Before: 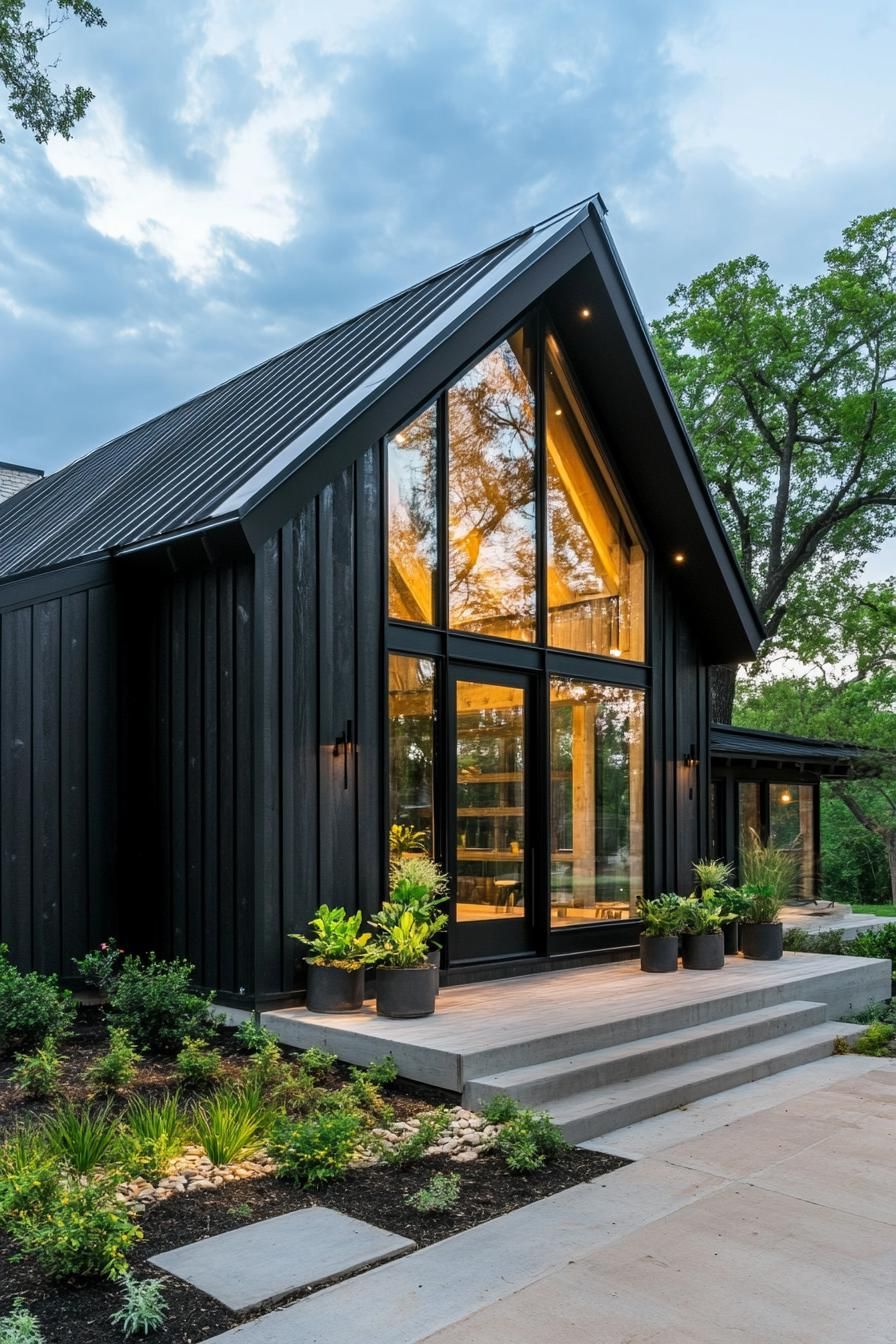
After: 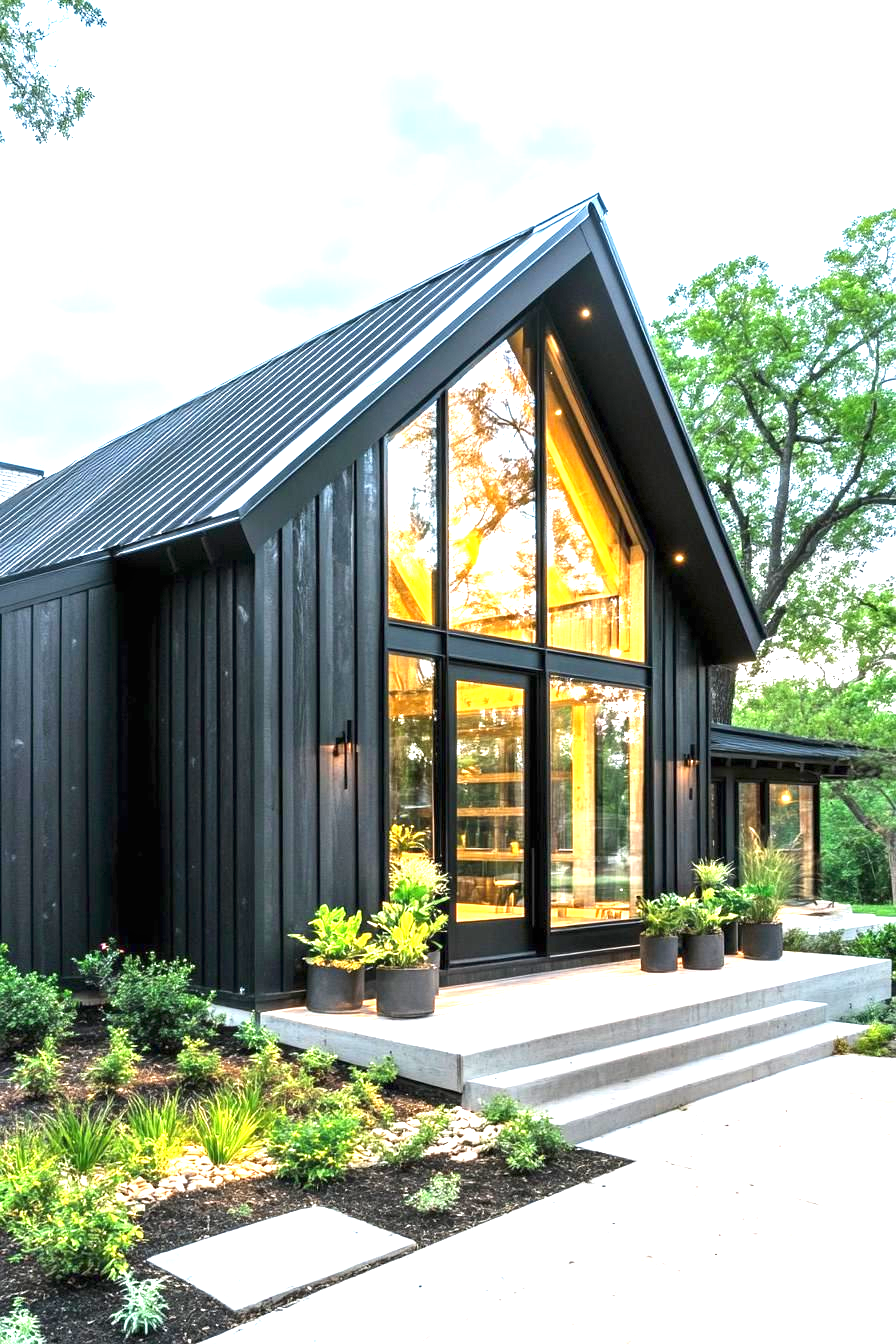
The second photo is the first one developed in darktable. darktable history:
exposure: black level correction 0, exposure 1.908 EV, compensate highlight preservation false
contrast equalizer: y [[0.5, 0.5, 0.468, 0.5, 0.5, 0.5], [0.5 ×6], [0.5 ×6], [0 ×6], [0 ×6]], mix -0.304
